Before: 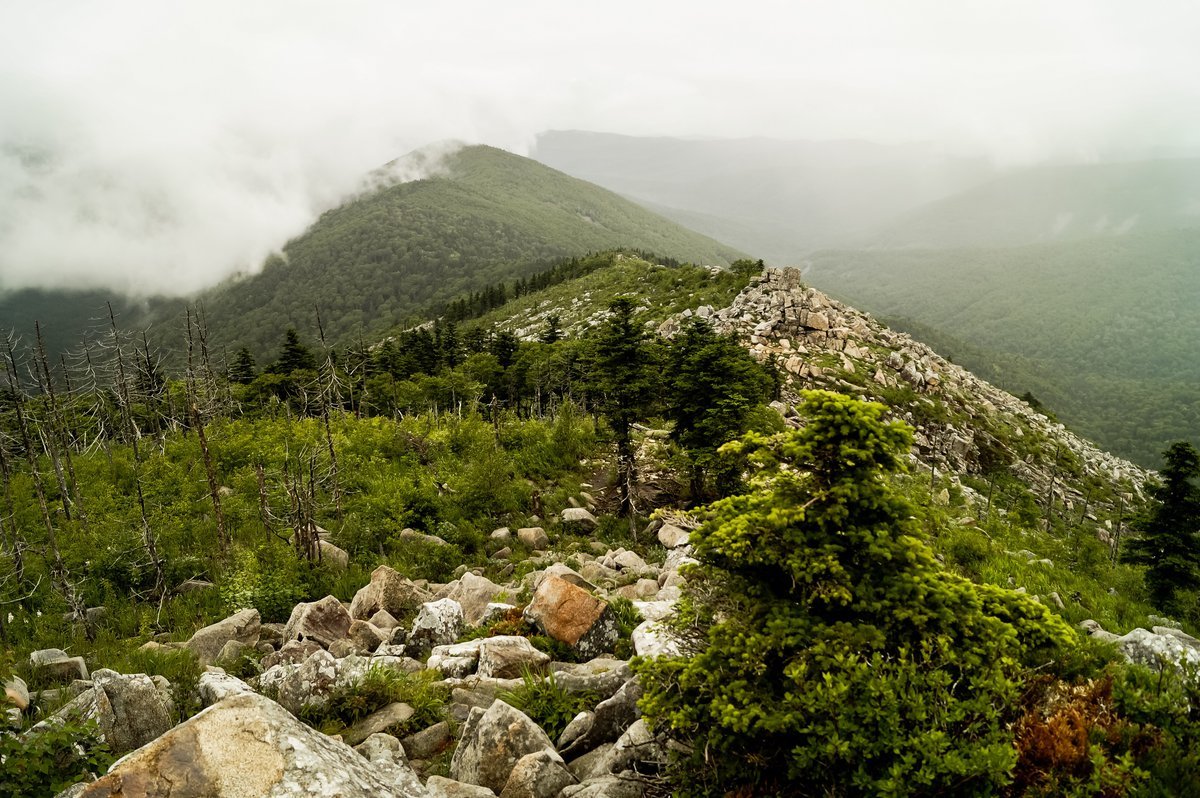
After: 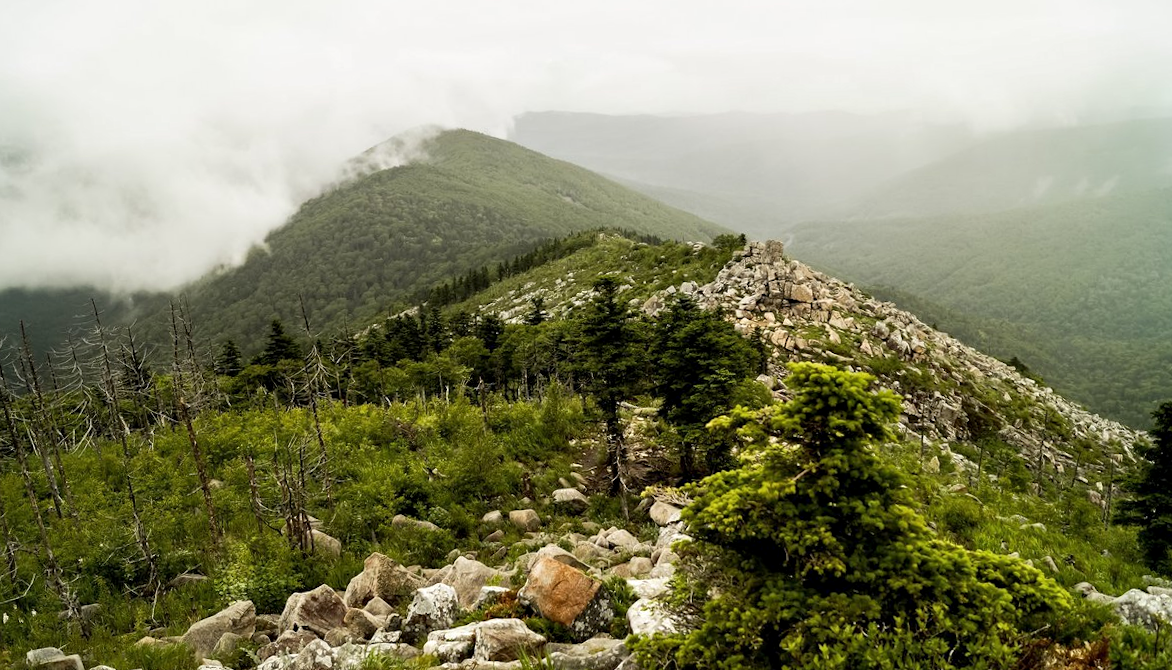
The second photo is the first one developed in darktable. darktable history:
crop and rotate: top 0%, bottom 11.49%
tone equalizer: on, module defaults
rotate and perspective: rotation -2°, crop left 0.022, crop right 0.978, crop top 0.049, crop bottom 0.951
contrast equalizer: octaves 7, y [[0.6 ×6], [0.55 ×6], [0 ×6], [0 ×6], [0 ×6]], mix 0.15
